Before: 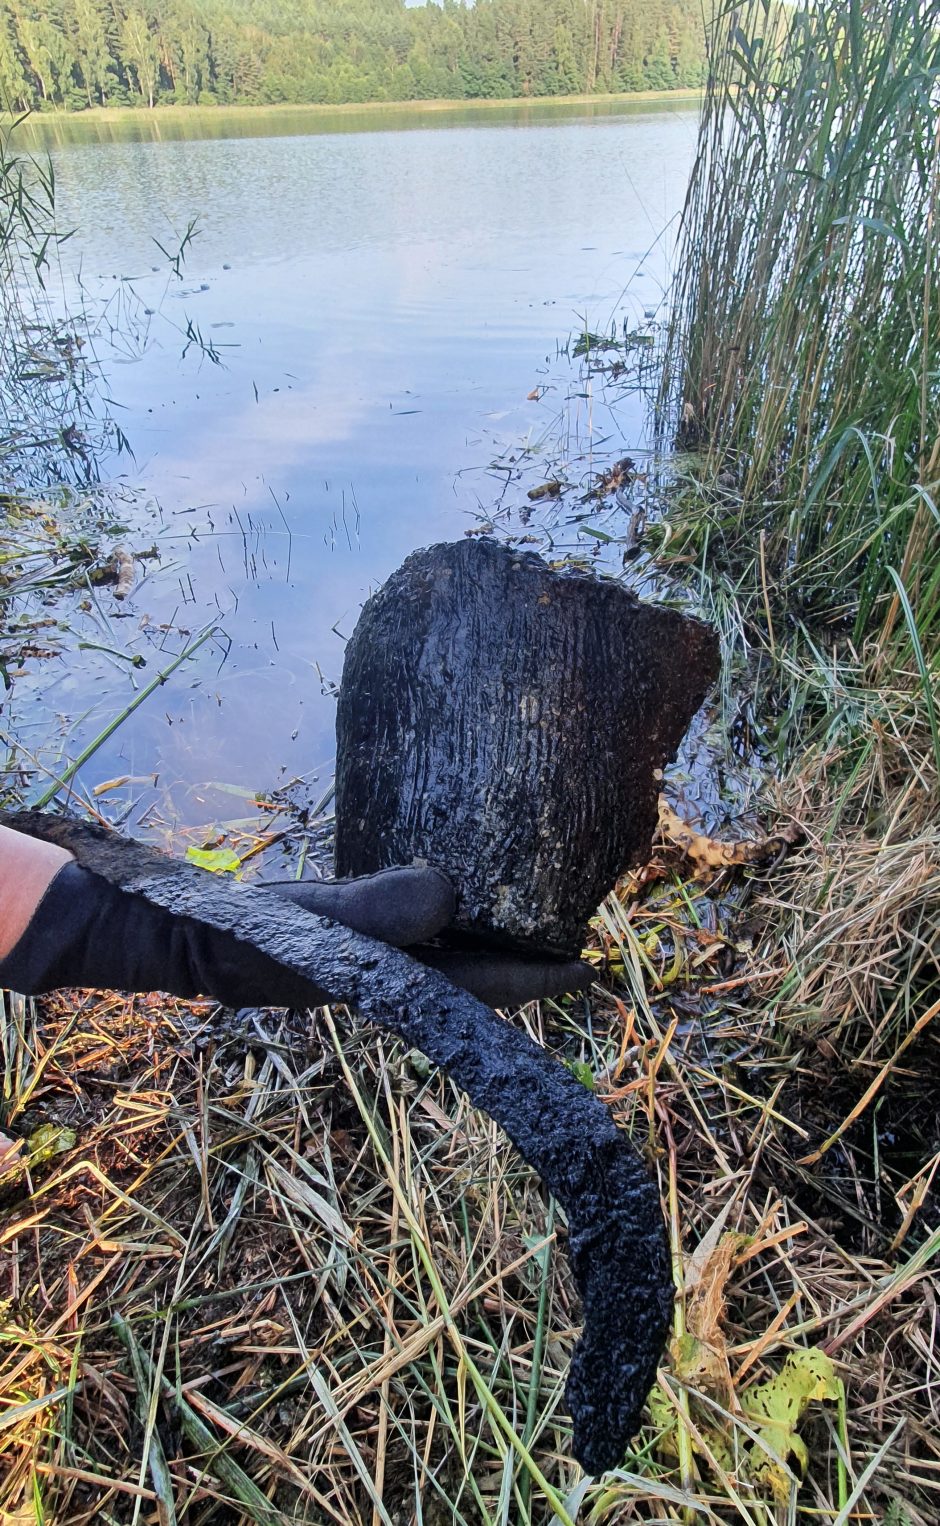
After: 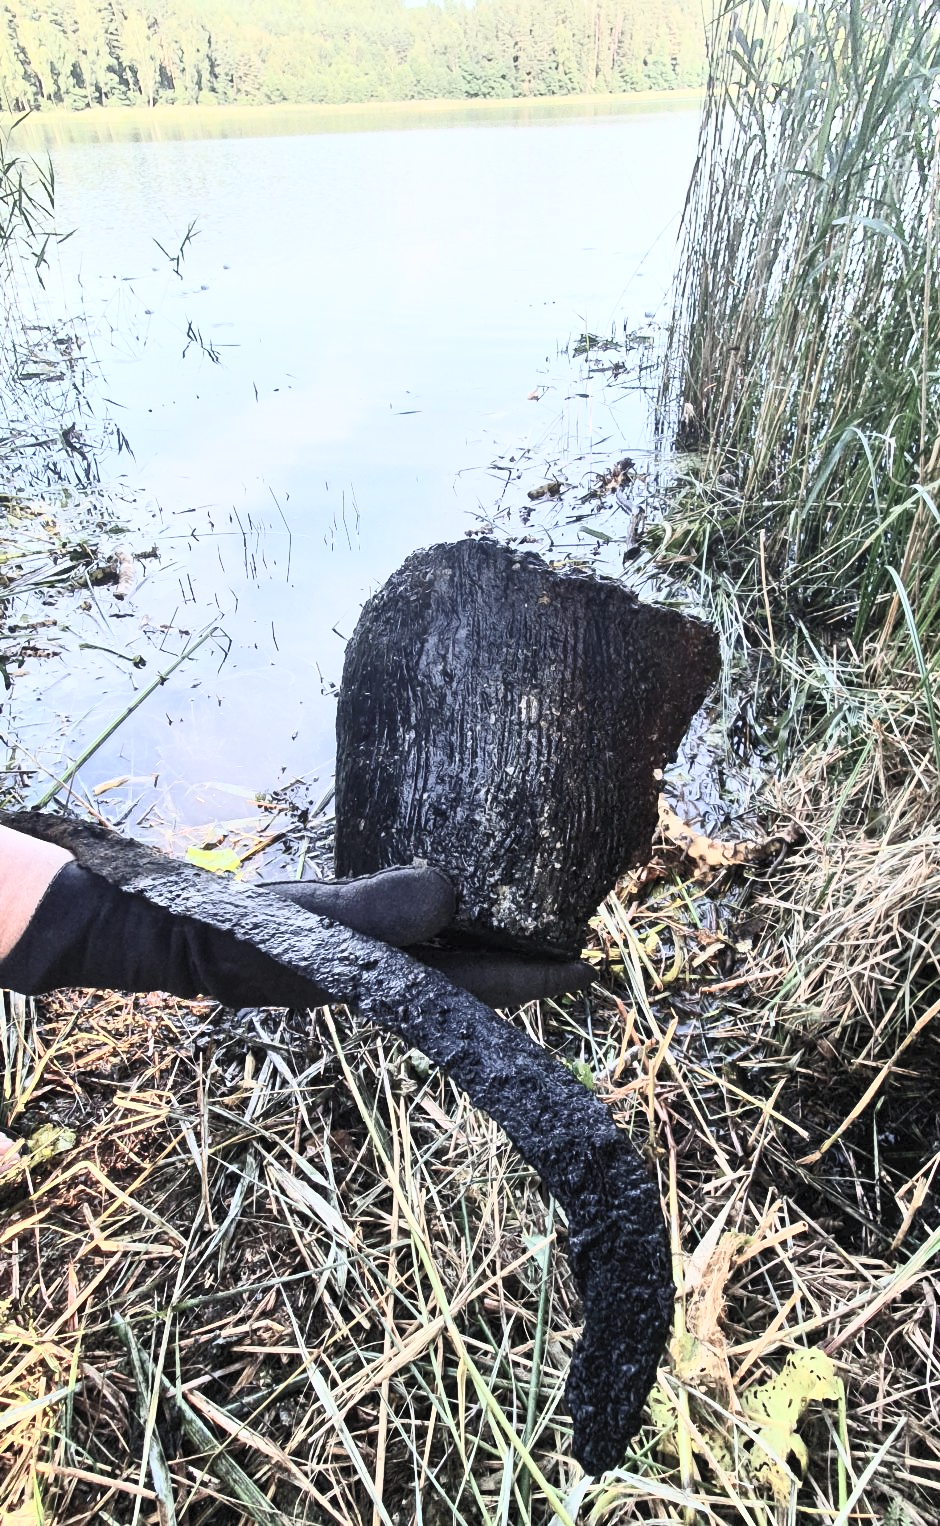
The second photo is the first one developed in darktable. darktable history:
contrast brightness saturation: contrast 0.577, brightness 0.573, saturation -0.329
